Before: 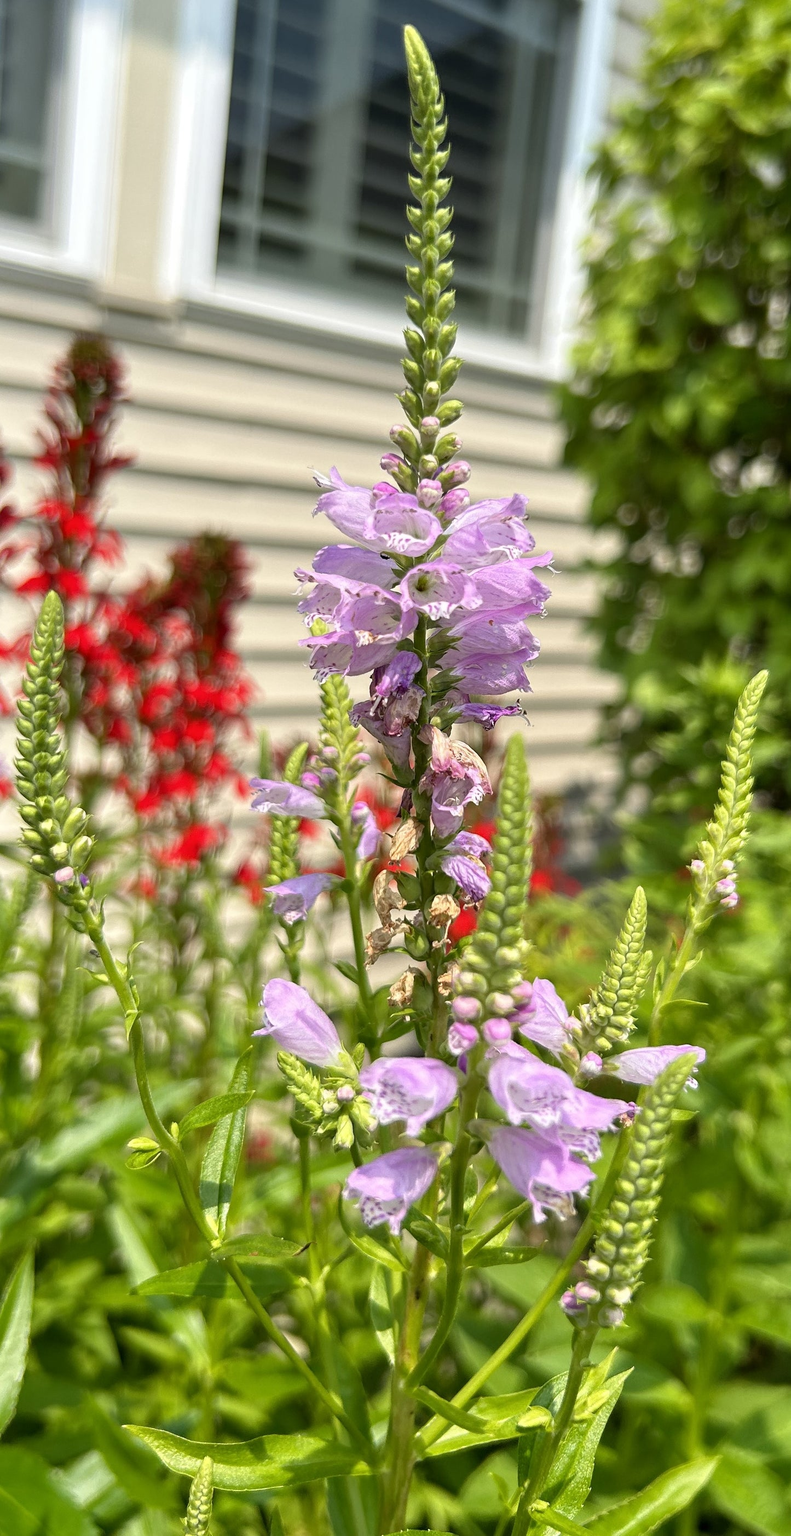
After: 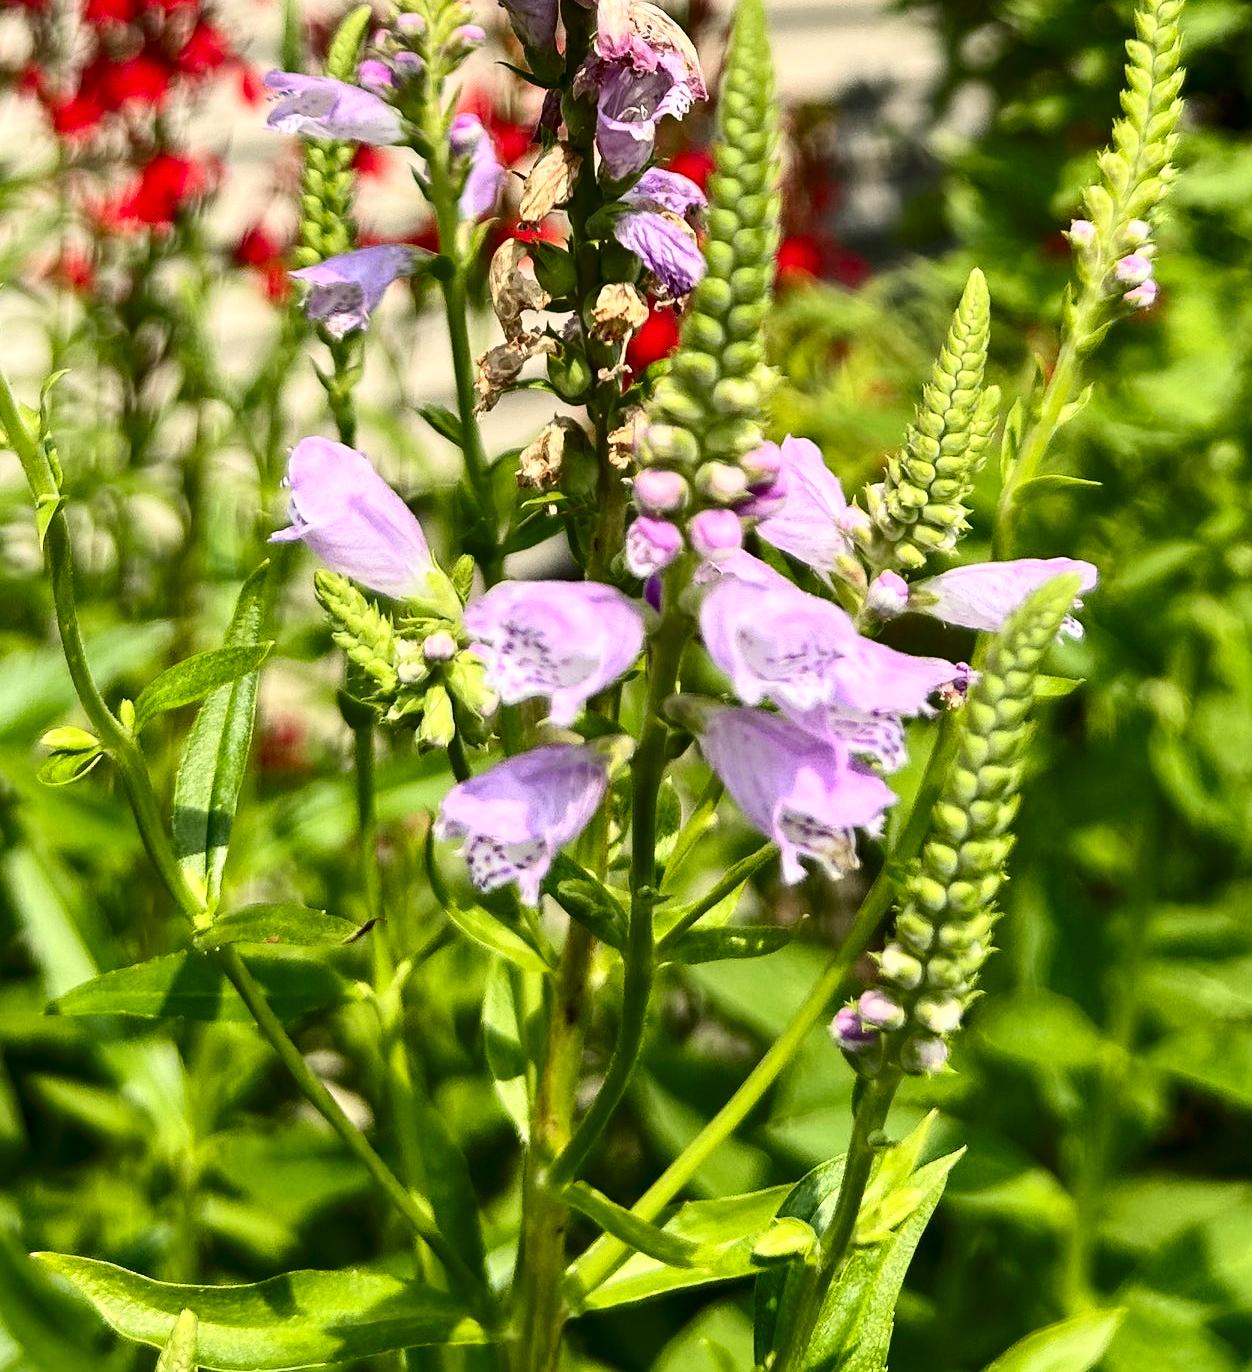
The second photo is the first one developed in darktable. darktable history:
crop and rotate: left 13.306%, top 48.129%, bottom 2.928%
contrast brightness saturation: contrast 0.32, brightness -0.08, saturation 0.17
